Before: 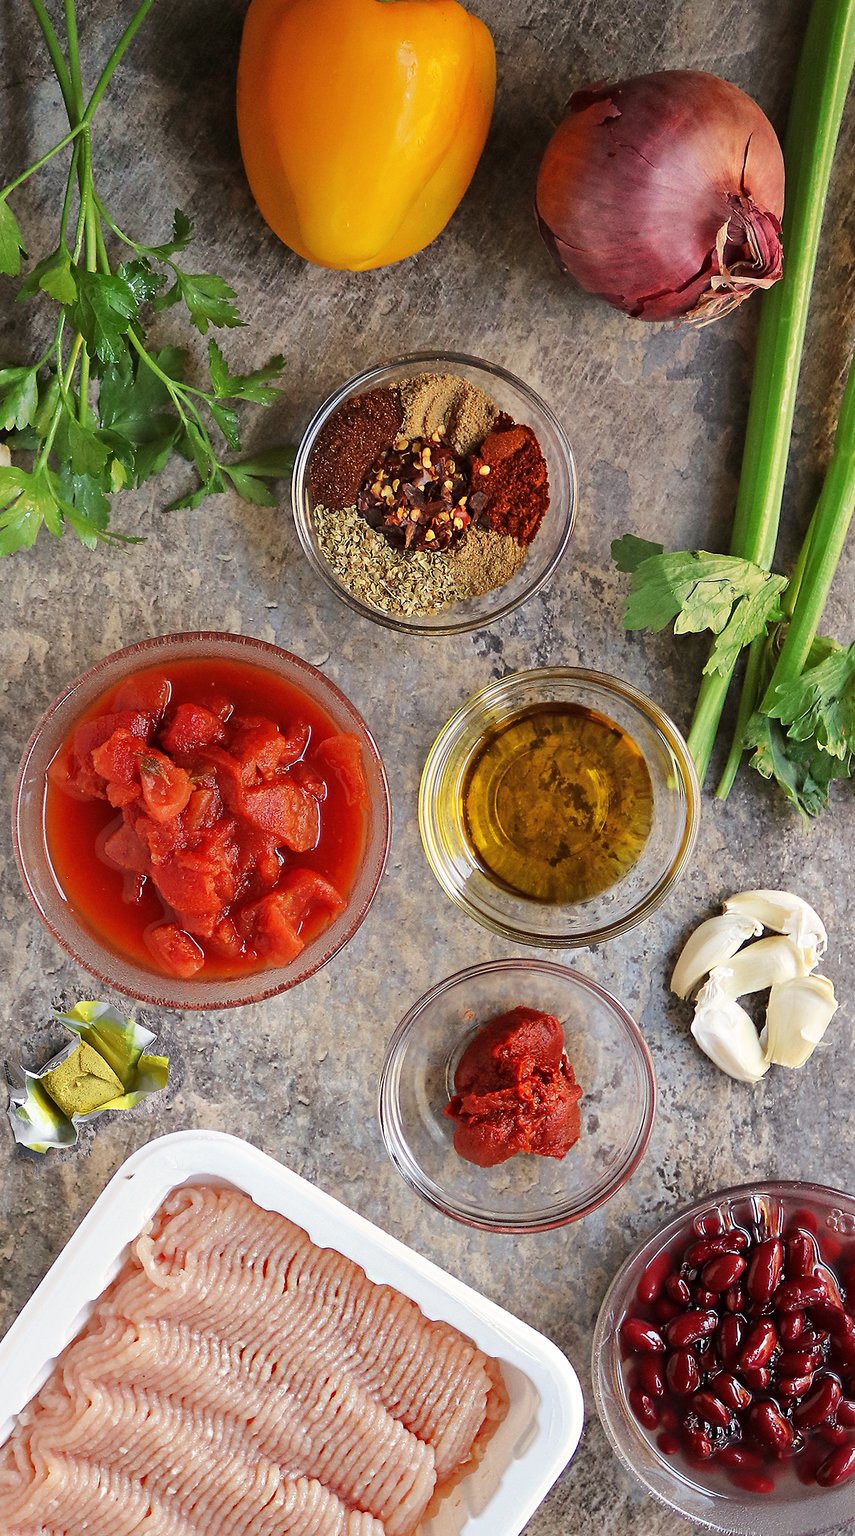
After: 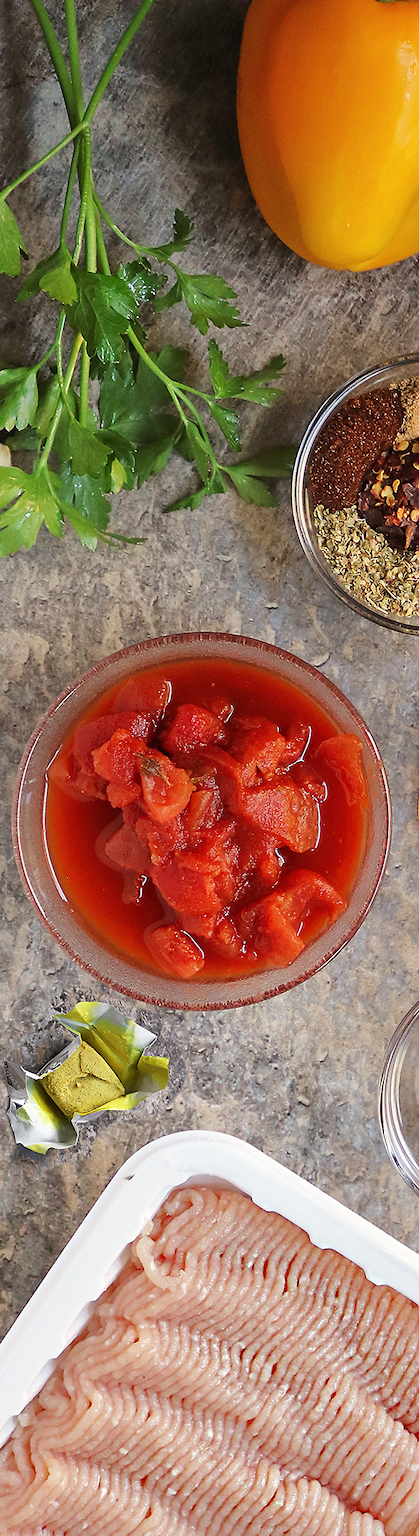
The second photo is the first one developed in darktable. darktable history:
crop and rotate: left 0%, top 0%, right 50.845%
fill light: on, module defaults
